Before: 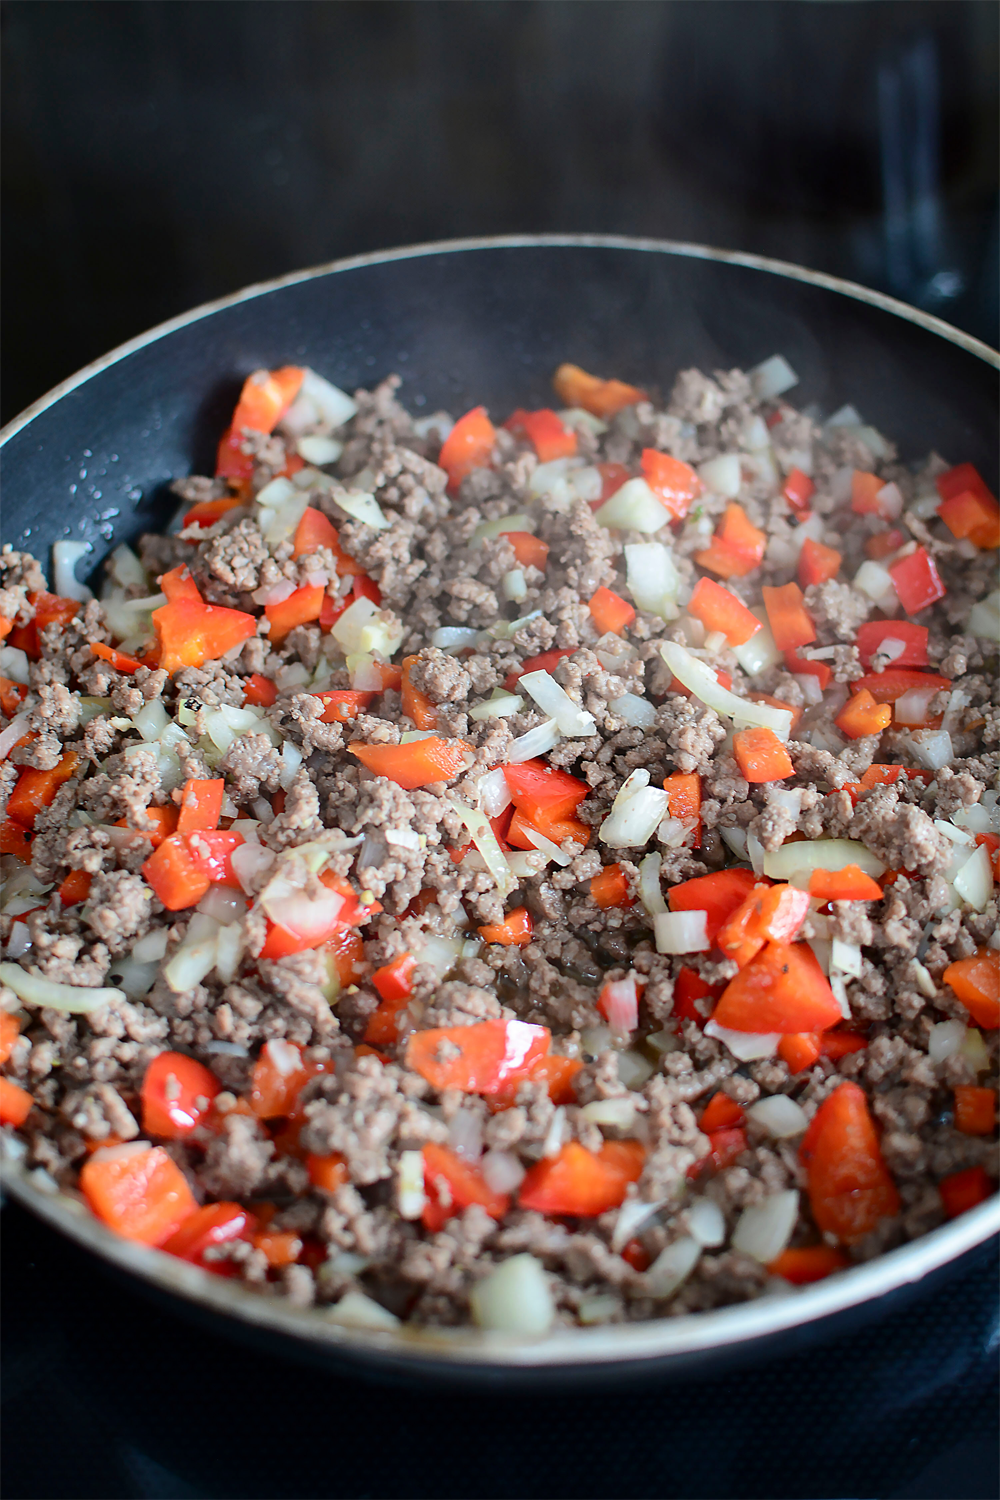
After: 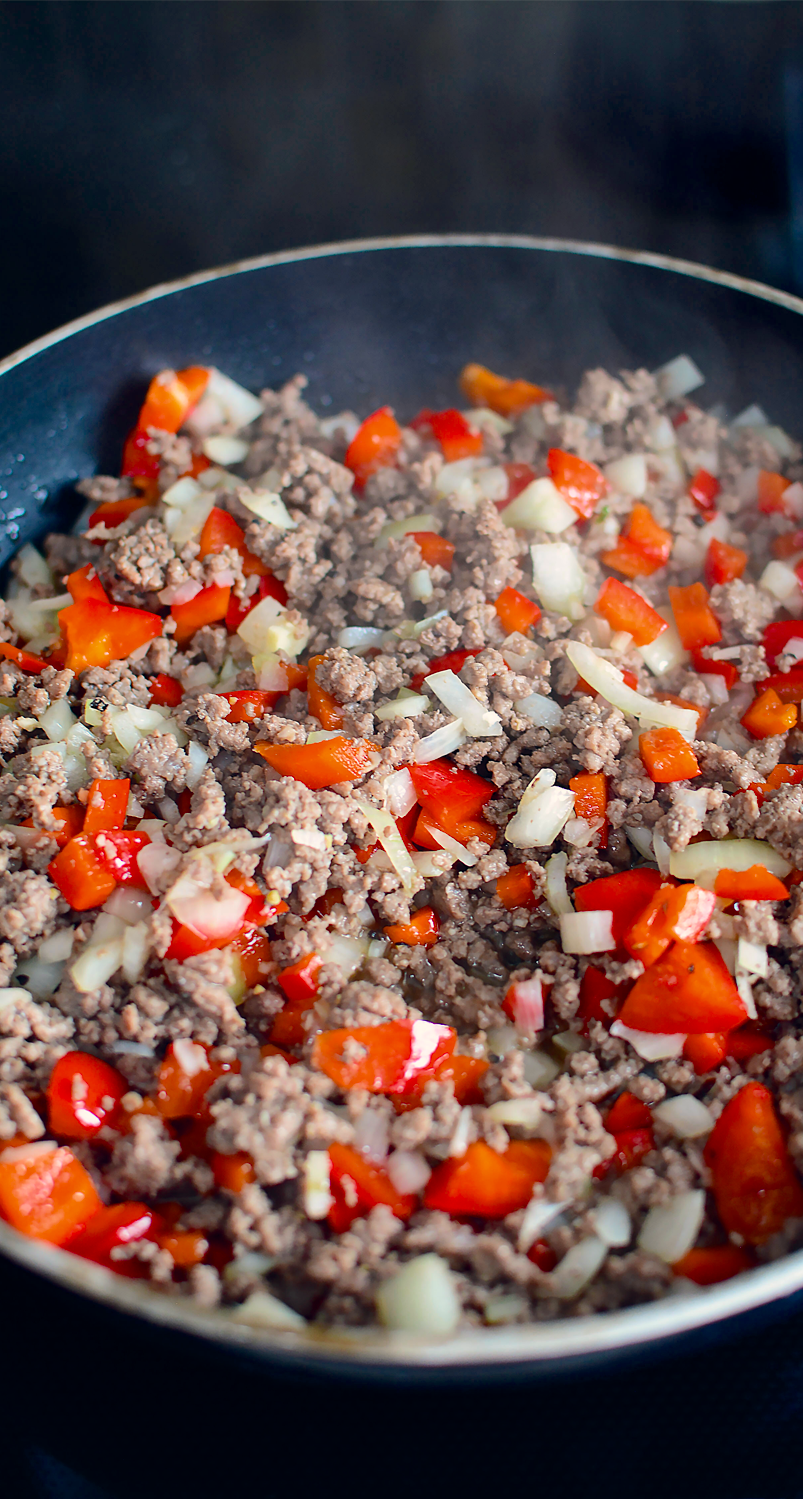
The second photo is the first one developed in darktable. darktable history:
crop and rotate: left 9.485%, right 10.179%
color balance rgb: highlights gain › chroma 2.856%, highlights gain › hue 61.47°, global offset › chroma 0.062%, global offset › hue 253.36°, perceptual saturation grading › global saturation 16.726%, global vibrance 16.709%, saturation formula JzAzBz (2021)
